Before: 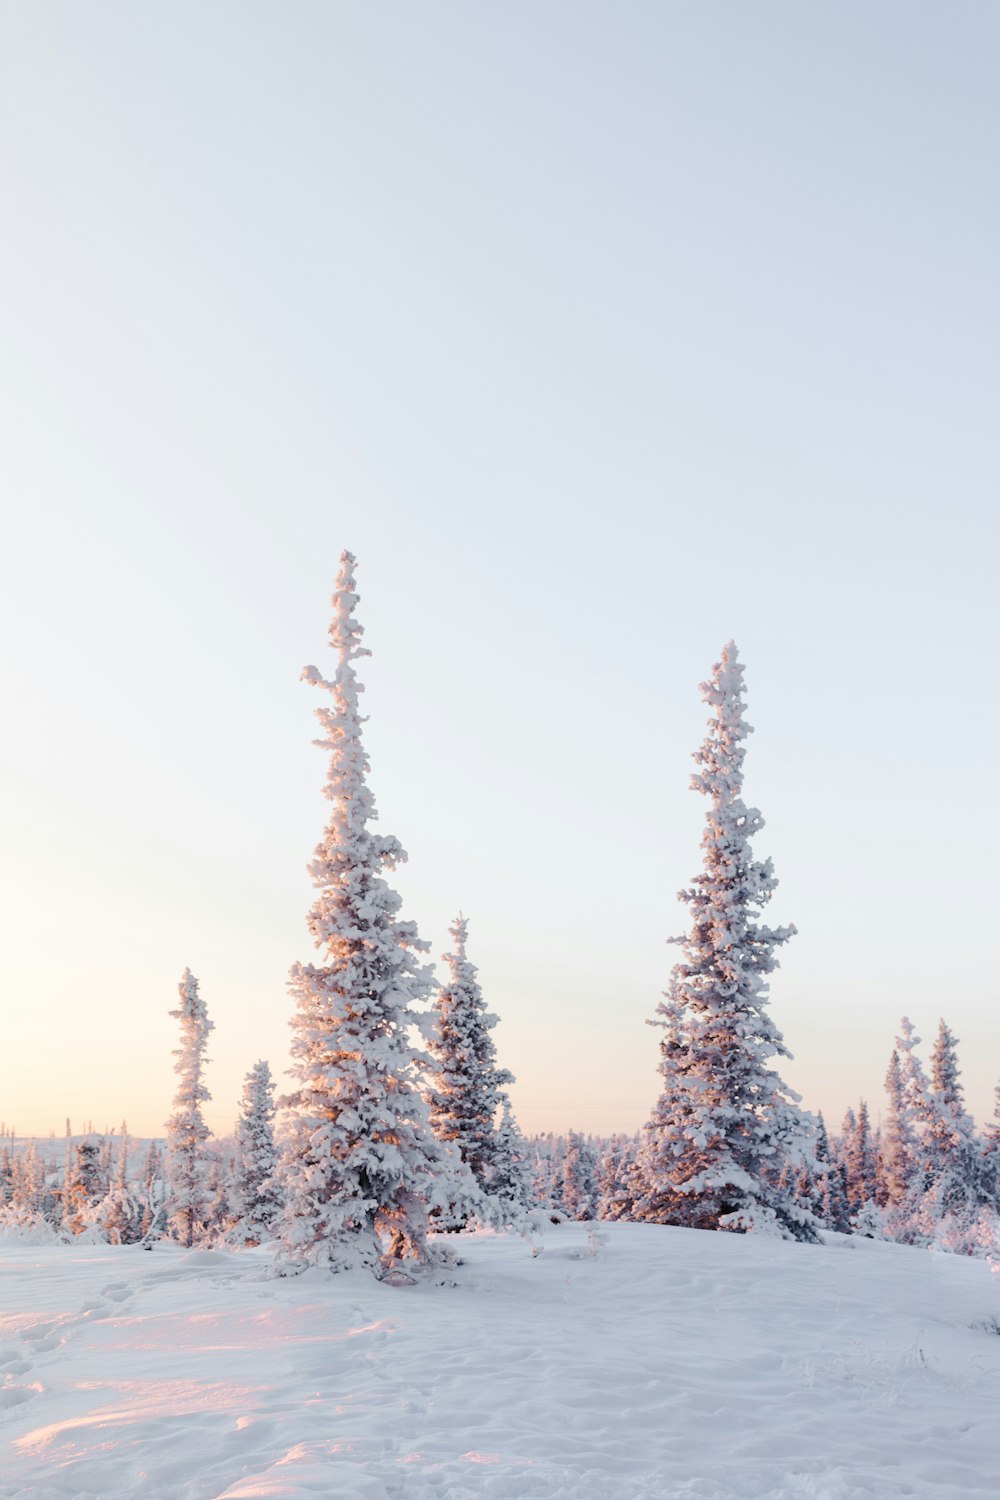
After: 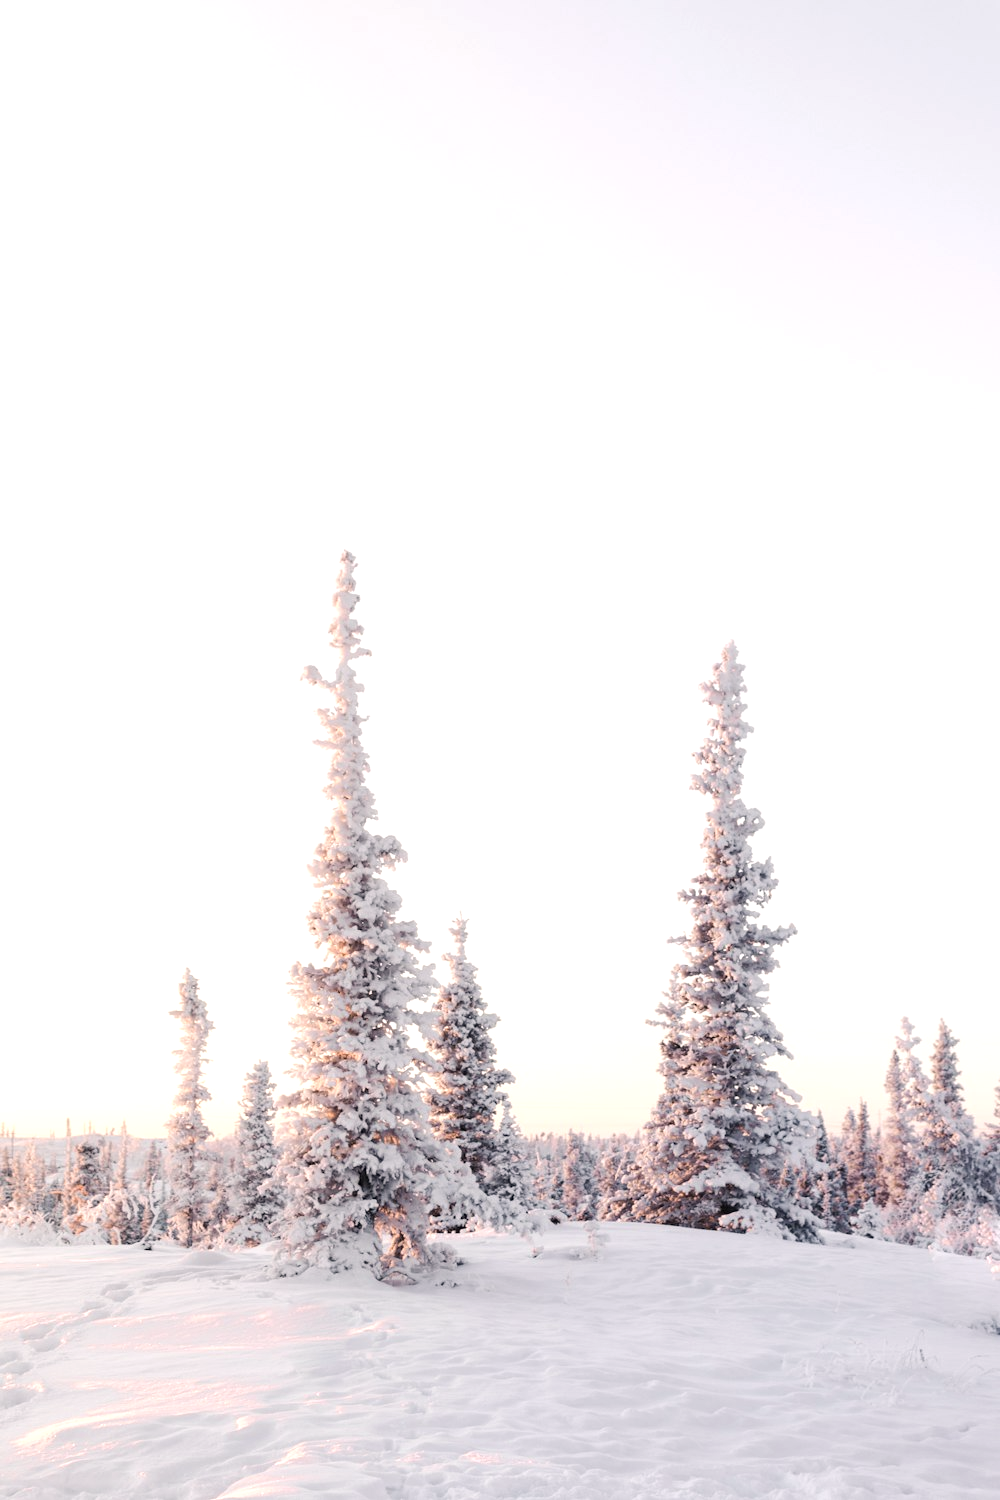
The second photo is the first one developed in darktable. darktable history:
exposure: black level correction 0, exposure 0.5 EV, compensate highlight preservation false
color correction: highlights a* 5.59, highlights b* 5.24, saturation 0.68
